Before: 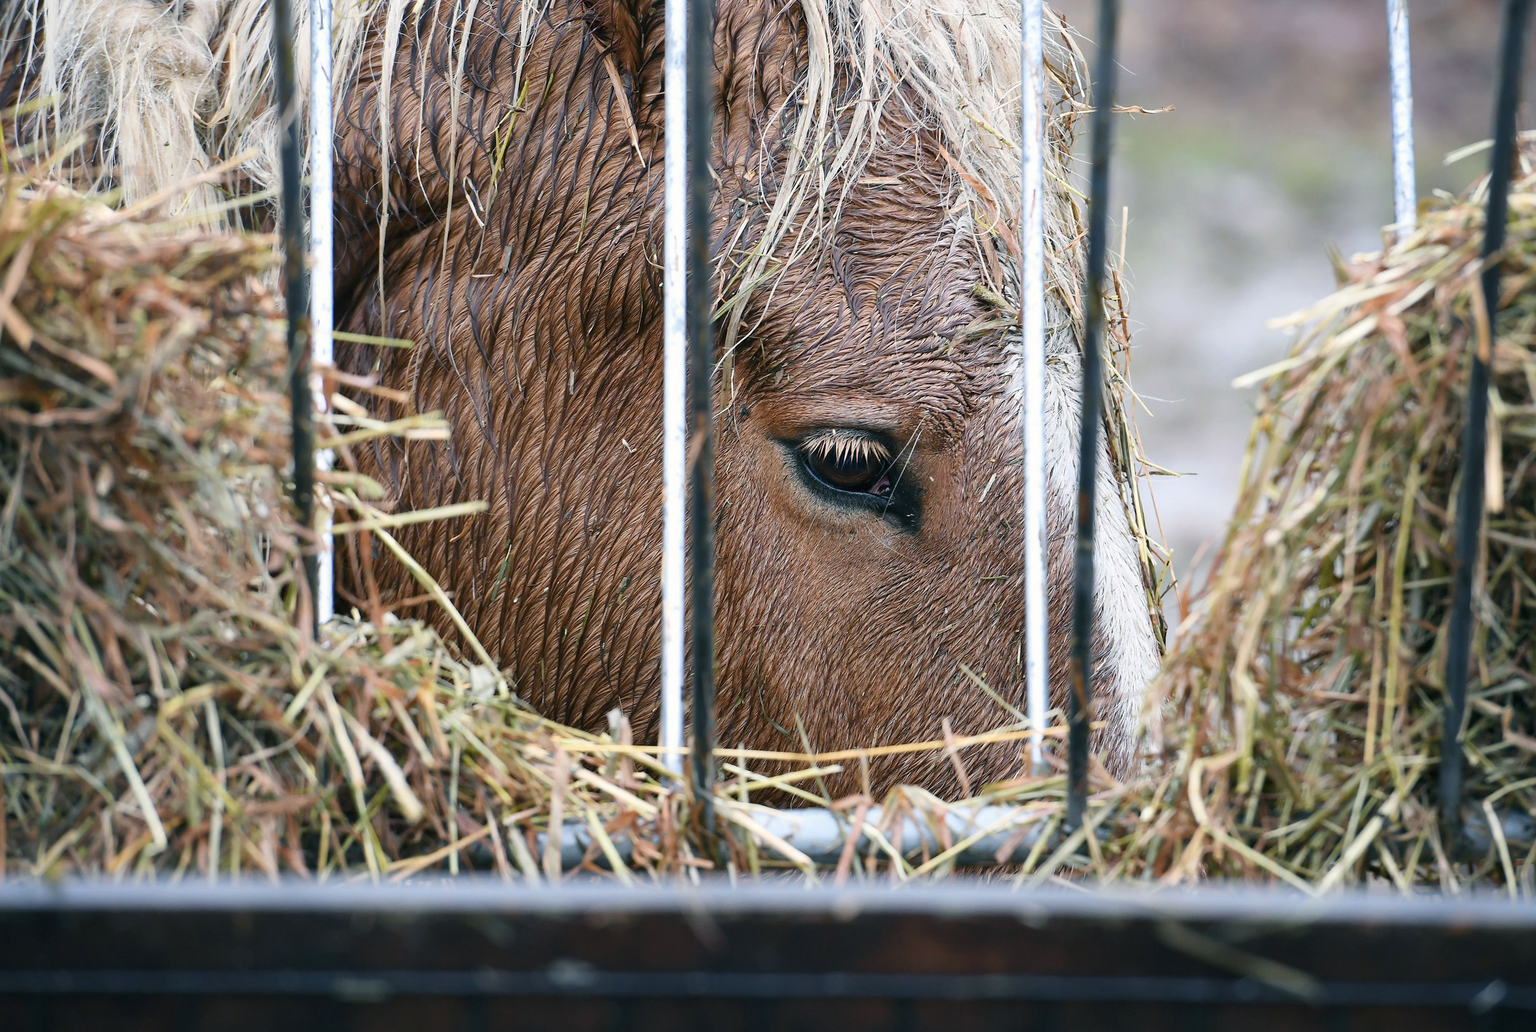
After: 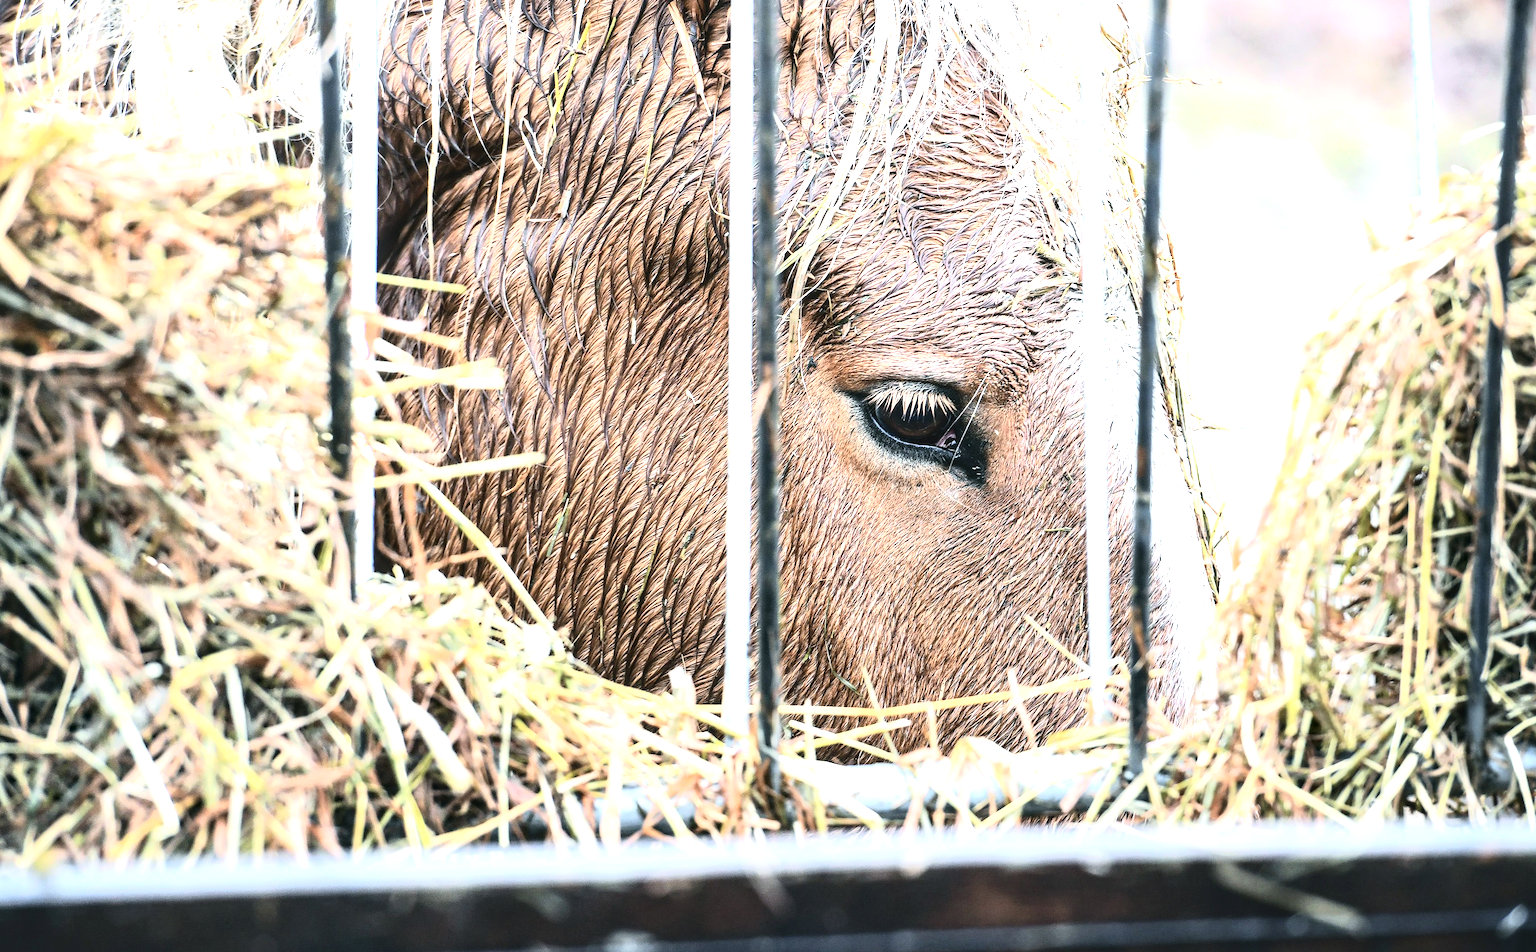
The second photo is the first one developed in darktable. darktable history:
rotate and perspective: rotation -0.013°, lens shift (vertical) -0.027, lens shift (horizontal) 0.178, crop left 0.016, crop right 0.989, crop top 0.082, crop bottom 0.918
tone curve: curves: ch0 [(0, 0) (0.003, 0.002) (0.011, 0.008) (0.025, 0.019) (0.044, 0.034) (0.069, 0.053) (0.1, 0.079) (0.136, 0.127) (0.177, 0.191) (0.224, 0.274) (0.277, 0.367) (0.335, 0.465) (0.399, 0.552) (0.468, 0.643) (0.543, 0.737) (0.623, 0.82) (0.709, 0.891) (0.801, 0.928) (0.898, 0.963) (1, 1)], color space Lab, independent channels, preserve colors none
local contrast: on, module defaults
exposure: black level correction -0.002, exposure 0.54 EV, compensate highlight preservation false
levels: levels [0, 0.476, 0.951]
tone equalizer: -8 EV -0.75 EV, -7 EV -0.7 EV, -6 EV -0.6 EV, -5 EV -0.4 EV, -3 EV 0.4 EV, -2 EV 0.6 EV, -1 EV 0.7 EV, +0 EV 0.75 EV, edges refinement/feathering 500, mask exposure compensation -1.57 EV, preserve details no
